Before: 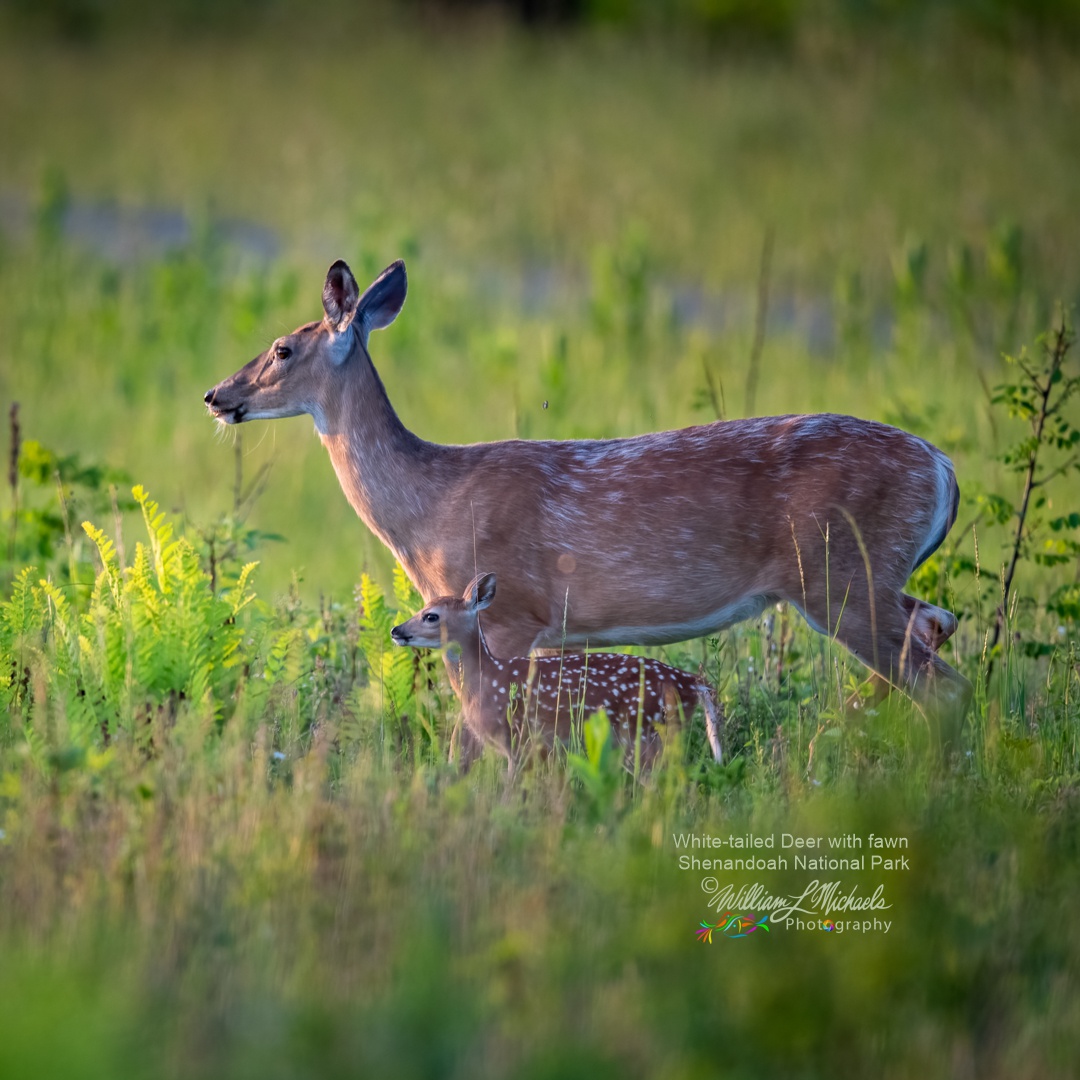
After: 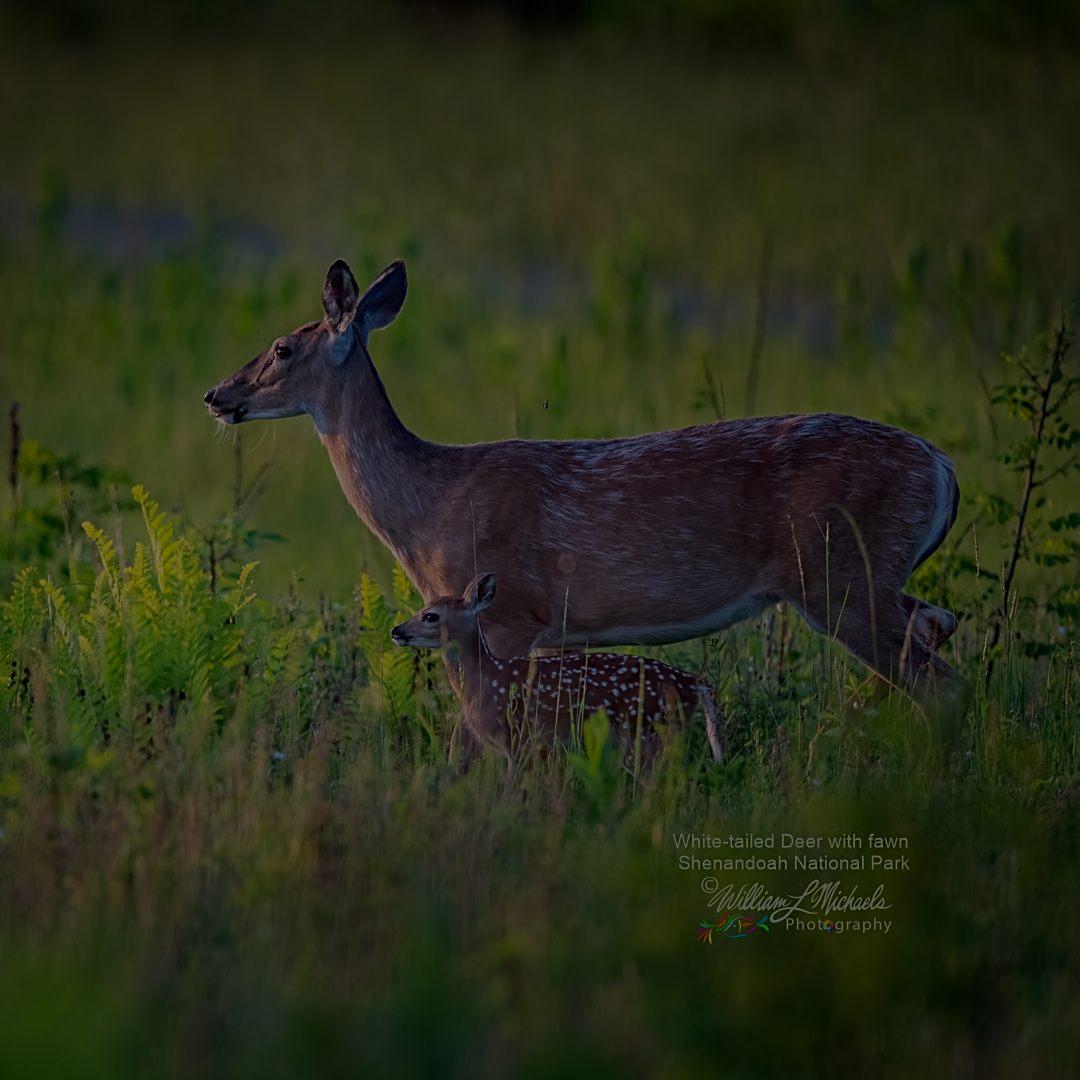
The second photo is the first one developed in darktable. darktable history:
sharpen: on, module defaults
exposure: exposure -2.446 EV, compensate highlight preservation false
contrast equalizer: y [[0.5, 0.5, 0.468, 0.5, 0.5, 0.5], [0.5 ×6], [0.5 ×6], [0 ×6], [0 ×6]]
haze removal: compatibility mode true, adaptive false
